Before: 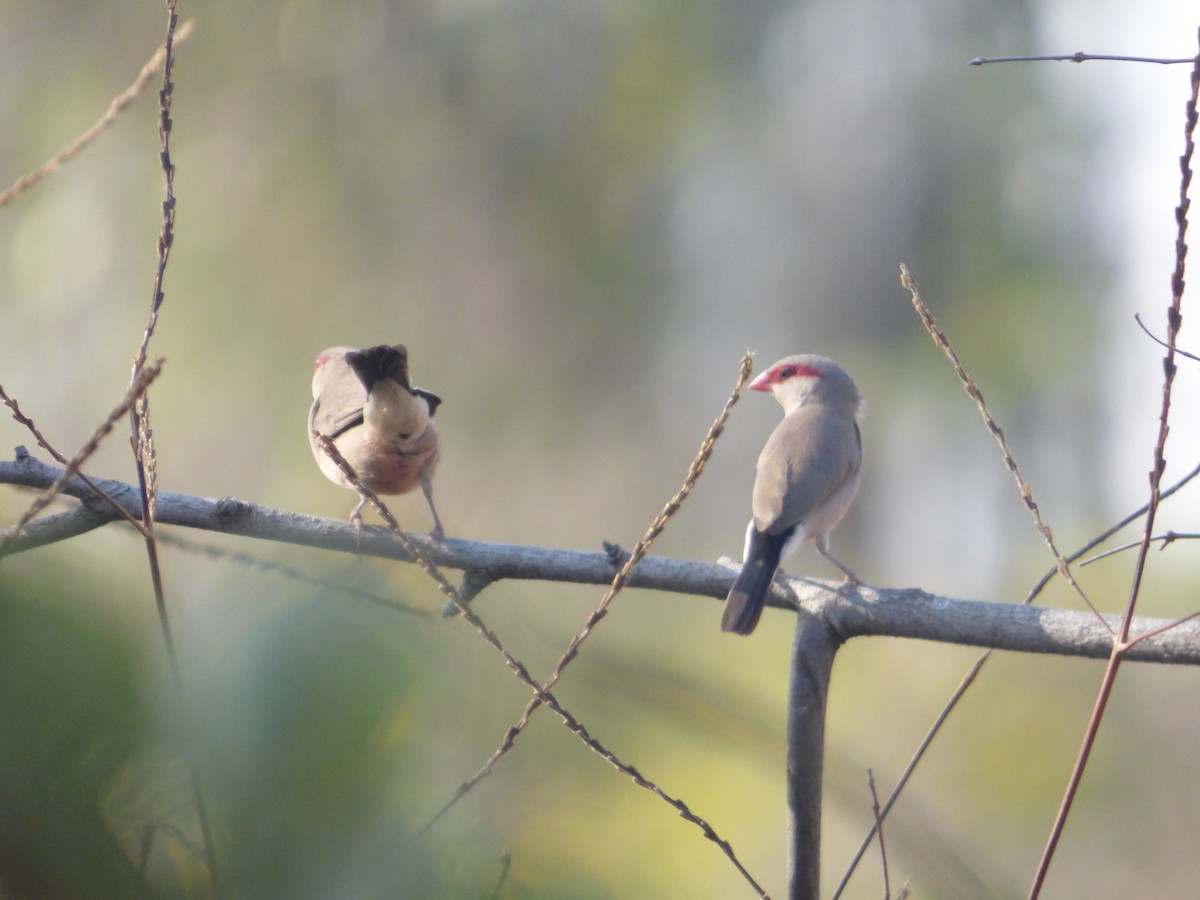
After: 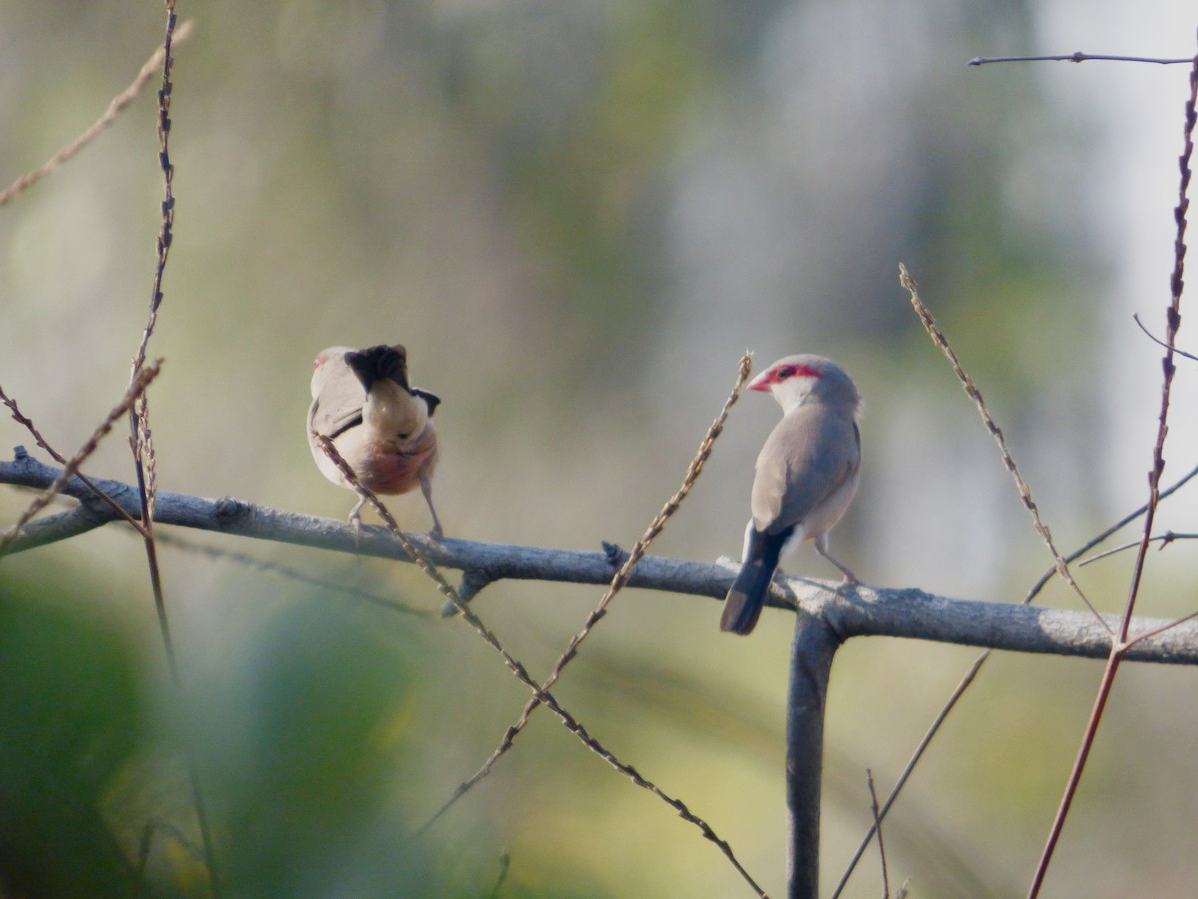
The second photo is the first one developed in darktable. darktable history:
tone equalizer: on, module defaults
filmic rgb: black relative exposure -7.95 EV, white relative exposure 4.18 EV, hardness 4.05, latitude 51.6%, contrast 1.007, shadows ↔ highlights balance 5.75%
crop and rotate: left 0.144%, bottom 0.008%
contrast brightness saturation: contrast 0.069, brightness -0.14, saturation 0.111
color balance rgb: shadows lift › chroma 2.02%, shadows lift › hue 222.22°, highlights gain › luminance 17.243%, perceptual saturation grading › global saturation 0.653%, perceptual saturation grading › highlights -33.166%, perceptual saturation grading › mid-tones 15.077%, perceptual saturation grading › shadows 47.988%, global vibrance 11.852%
